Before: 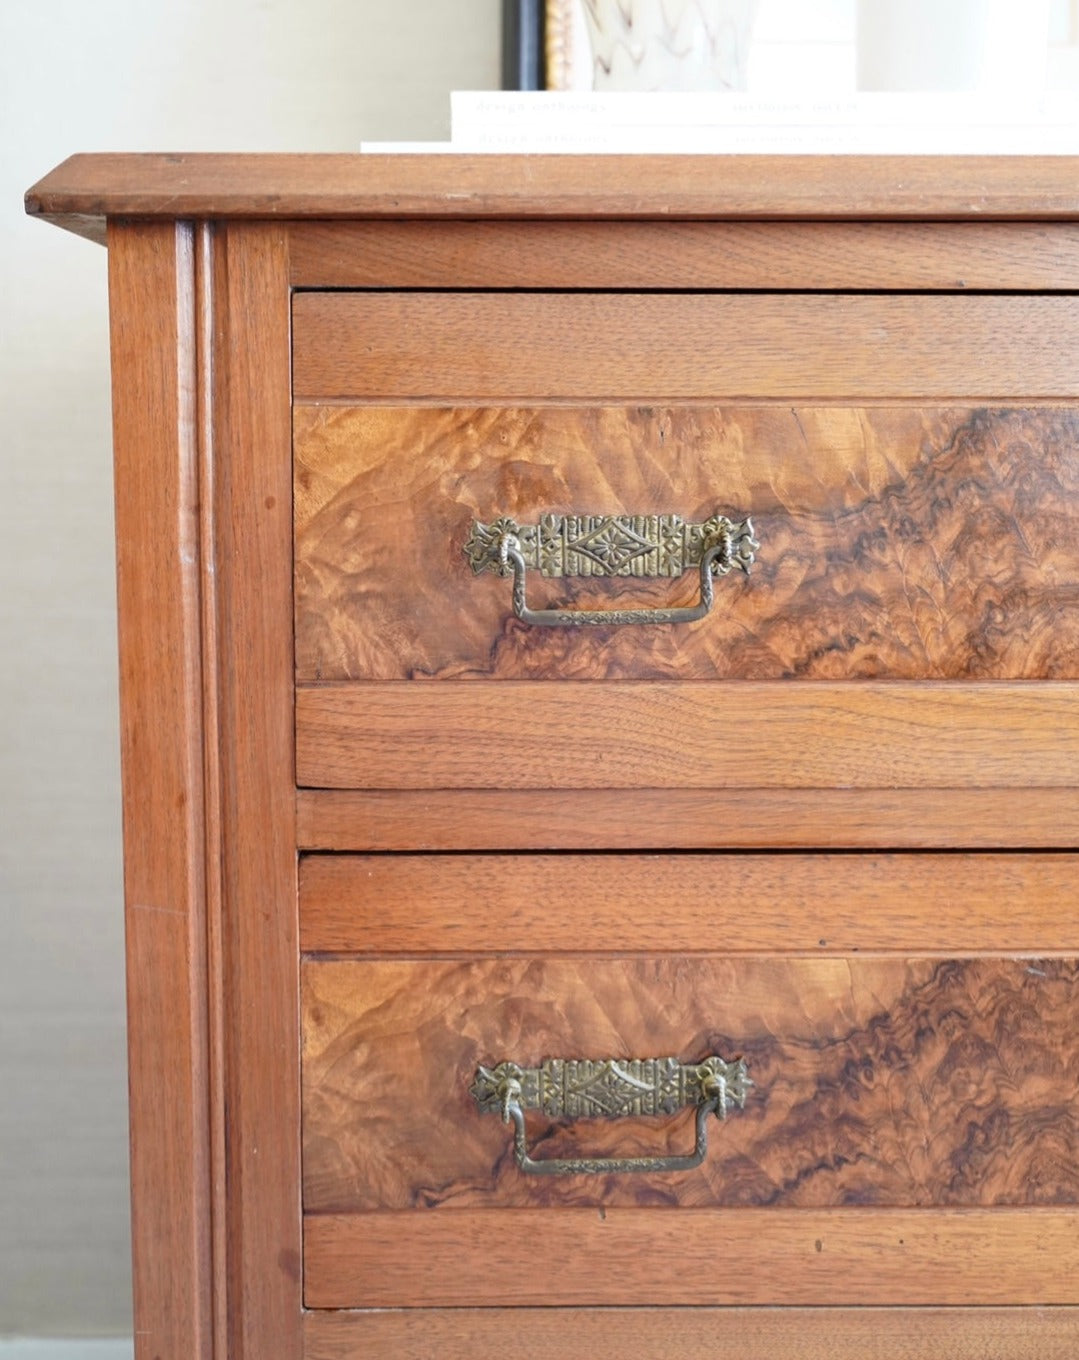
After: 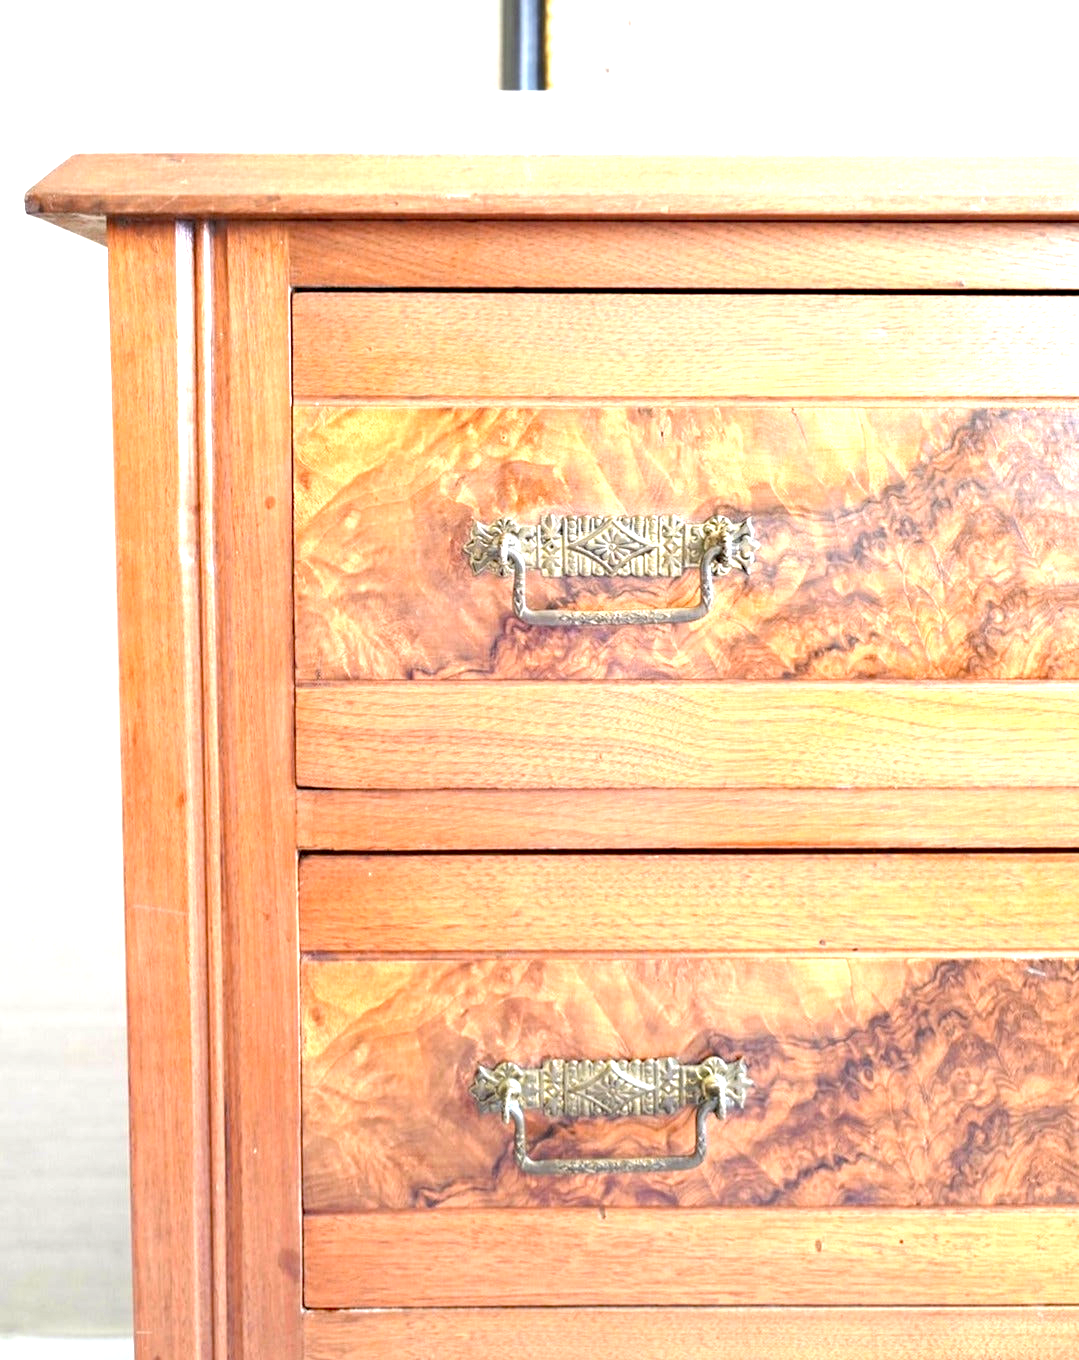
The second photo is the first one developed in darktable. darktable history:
haze removal: compatibility mode true, adaptive false
exposure: black level correction 0, exposure 1.45 EV, compensate exposure bias true, compensate highlight preservation false
